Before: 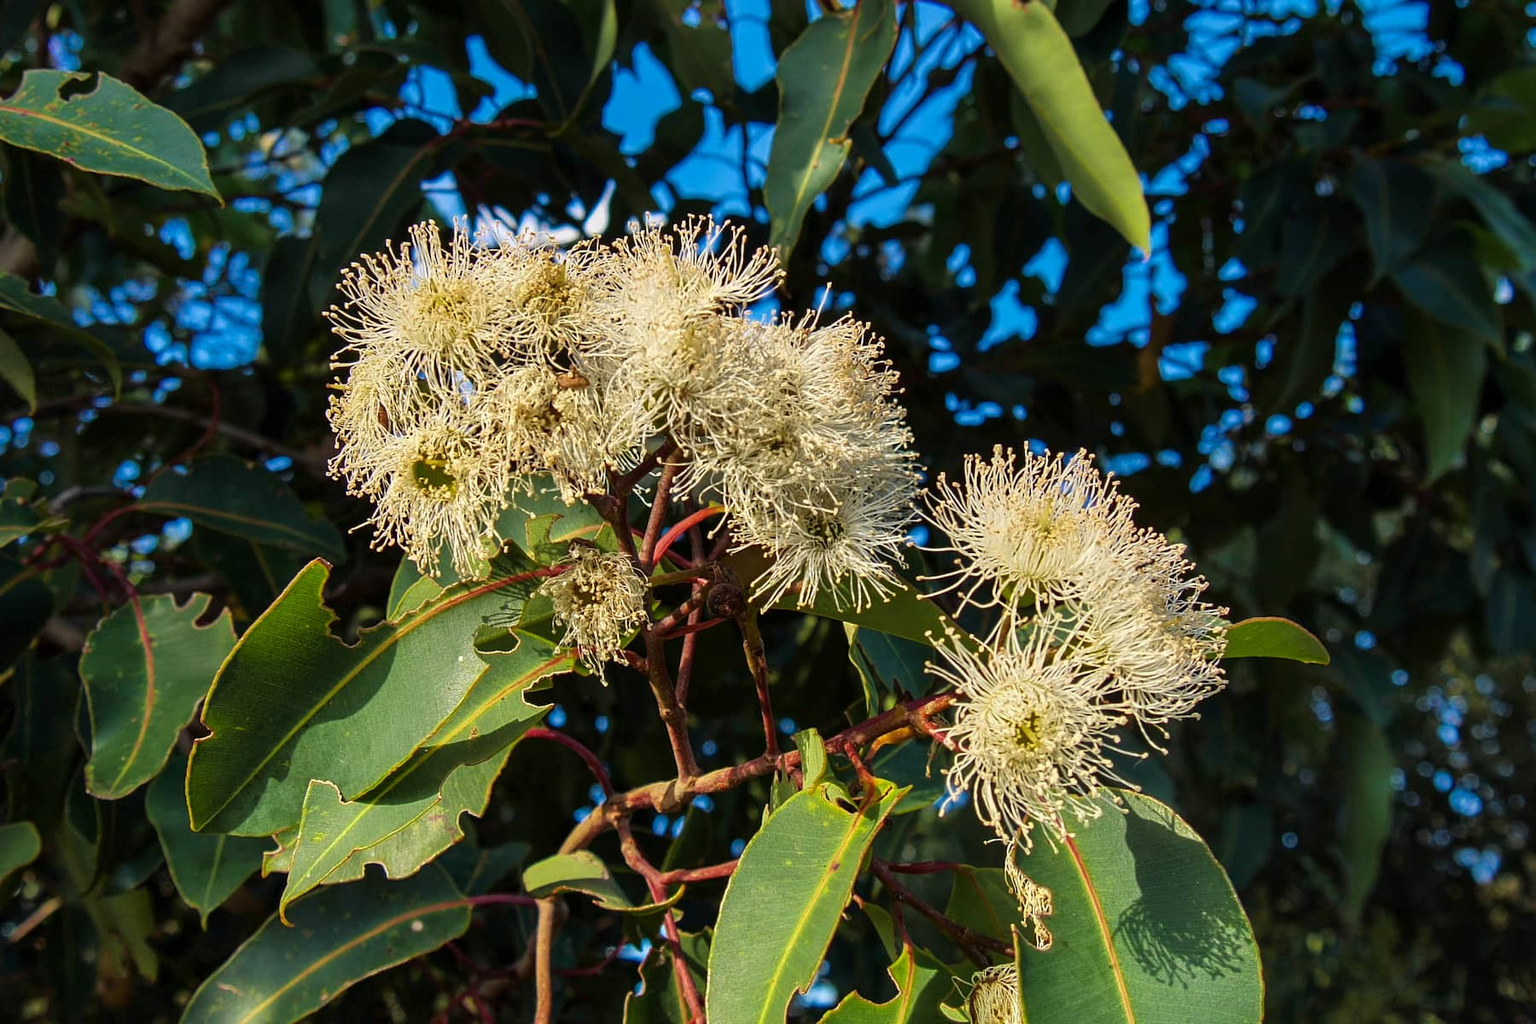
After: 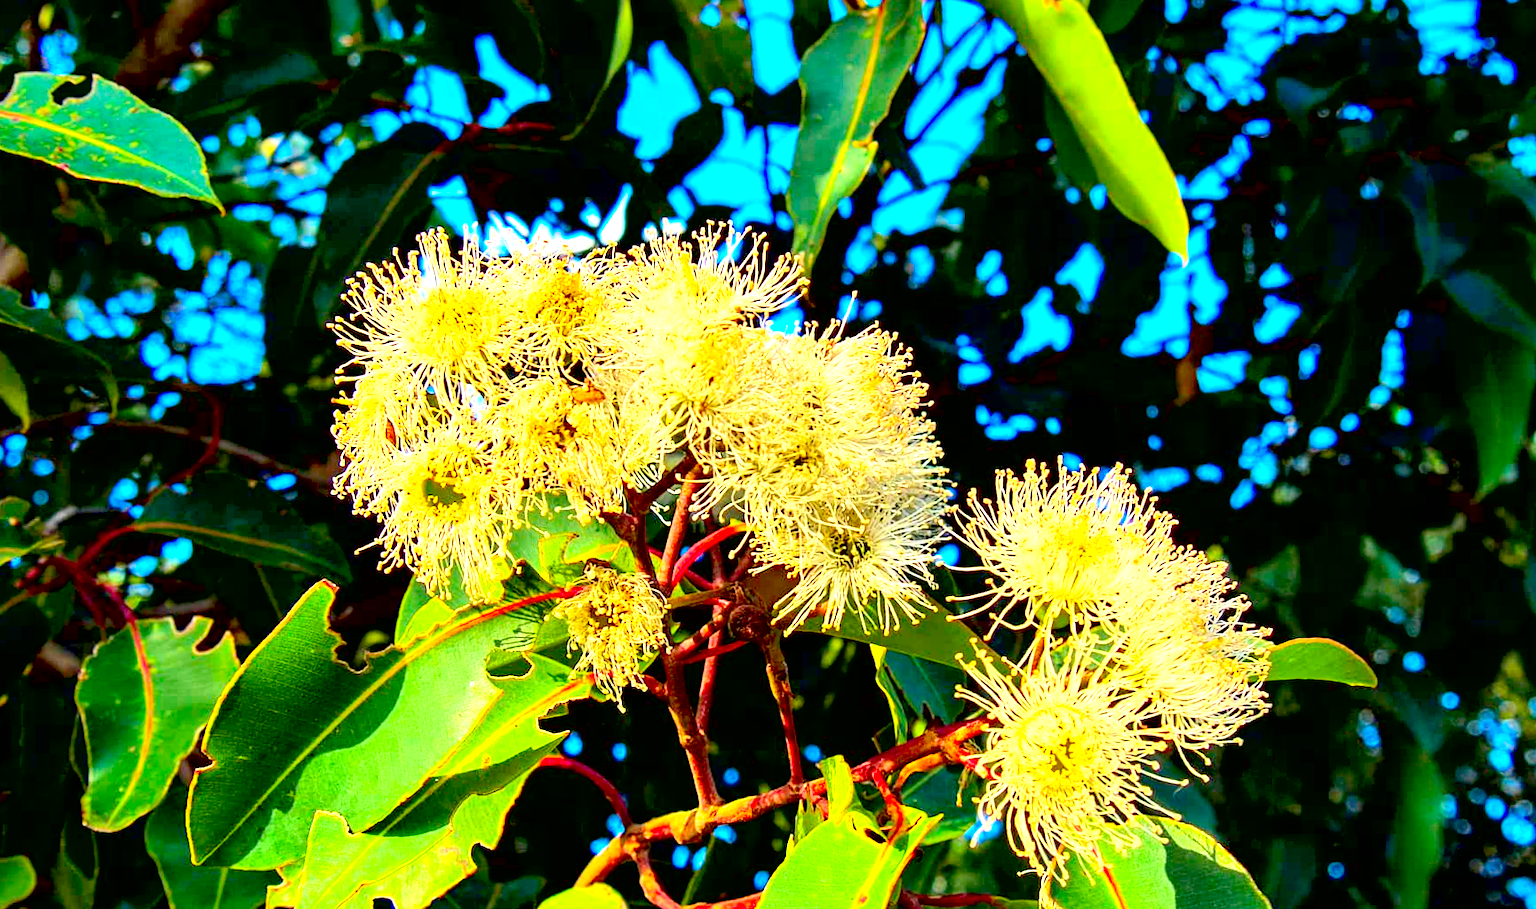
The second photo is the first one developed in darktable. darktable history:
crop and rotate: angle 0.2°, left 0.275%, right 3.127%, bottom 14.18%
haze removal: adaptive false
contrast brightness saturation: contrast 0.2, brightness 0.2, saturation 0.8
exposure: black level correction 0.009, exposure 1.425 EV, compensate highlight preservation false
